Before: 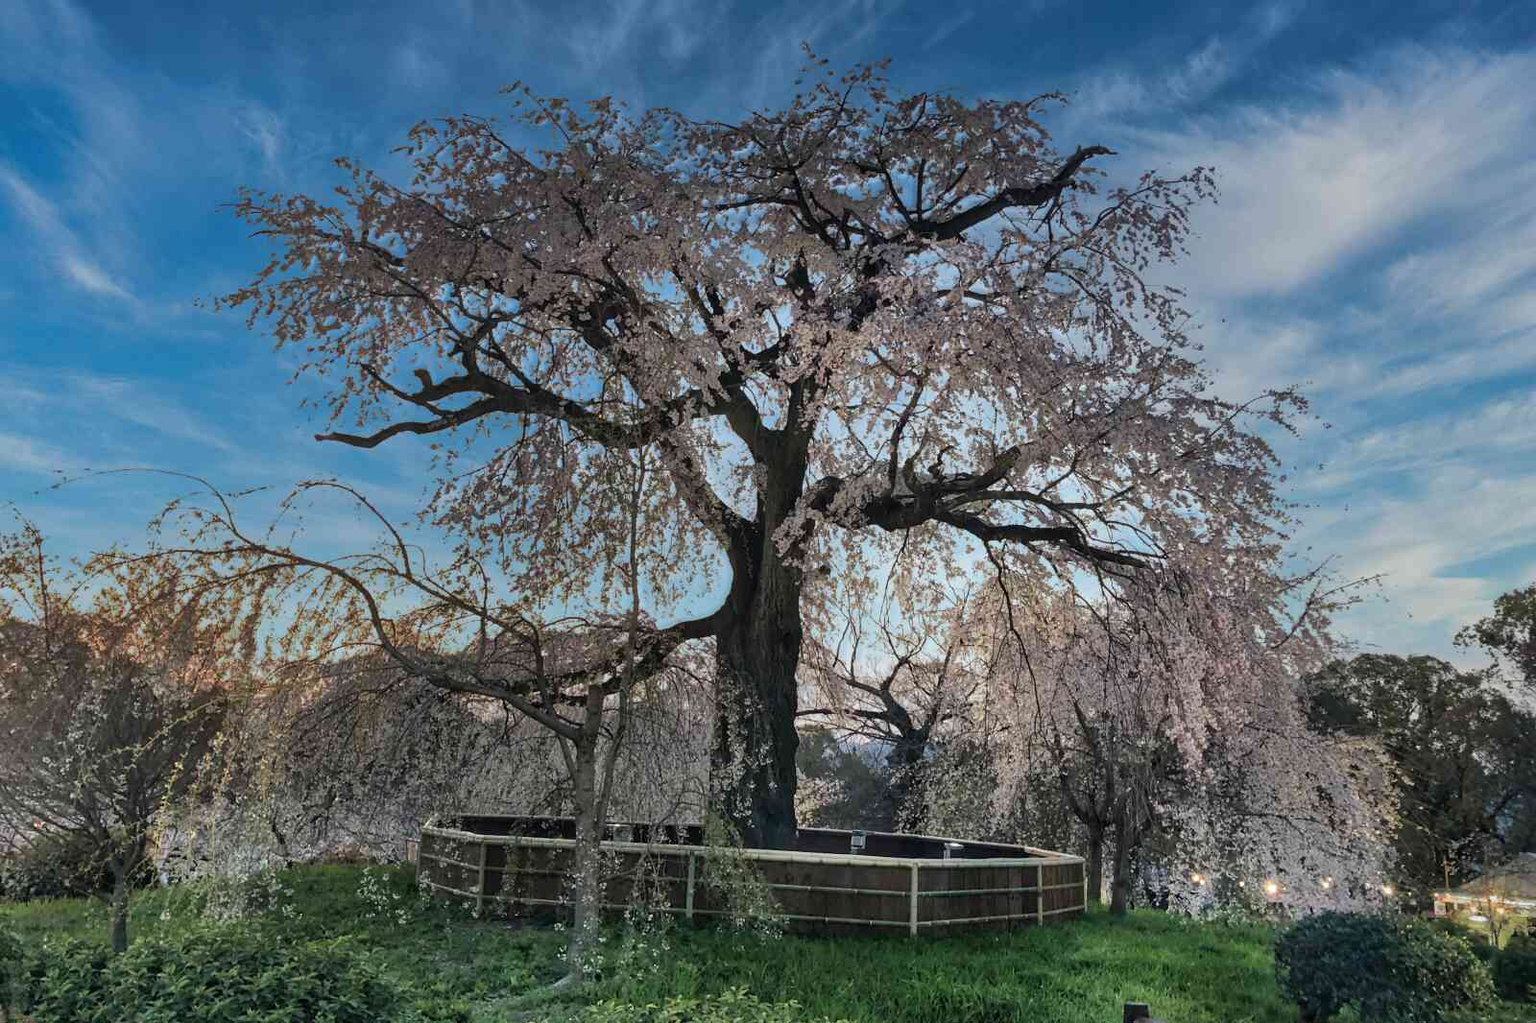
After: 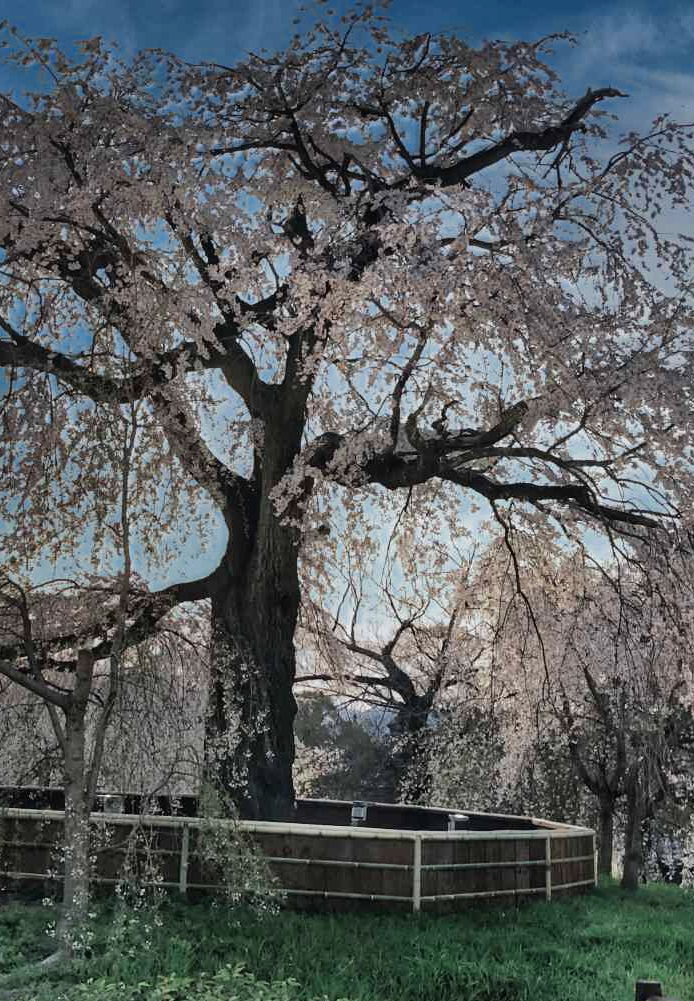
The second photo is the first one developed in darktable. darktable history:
color zones: curves: ch0 [(0, 0.5) (0.125, 0.4) (0.25, 0.5) (0.375, 0.4) (0.5, 0.4) (0.625, 0.35) (0.75, 0.35) (0.875, 0.5)]; ch1 [(0, 0.35) (0.125, 0.45) (0.25, 0.35) (0.375, 0.35) (0.5, 0.35) (0.625, 0.35) (0.75, 0.45) (0.875, 0.35)]; ch2 [(0, 0.6) (0.125, 0.5) (0.25, 0.5) (0.375, 0.6) (0.5, 0.6) (0.625, 0.5) (0.75, 0.5) (0.875, 0.5)]
crop: left 33.452%, top 6.025%, right 23.155%
tone curve: curves: ch0 [(0, 0.008) (0.083, 0.073) (0.28, 0.286) (0.528, 0.559) (0.961, 0.966) (1, 1)], color space Lab, linked channels, preserve colors none
tone equalizer: on, module defaults
